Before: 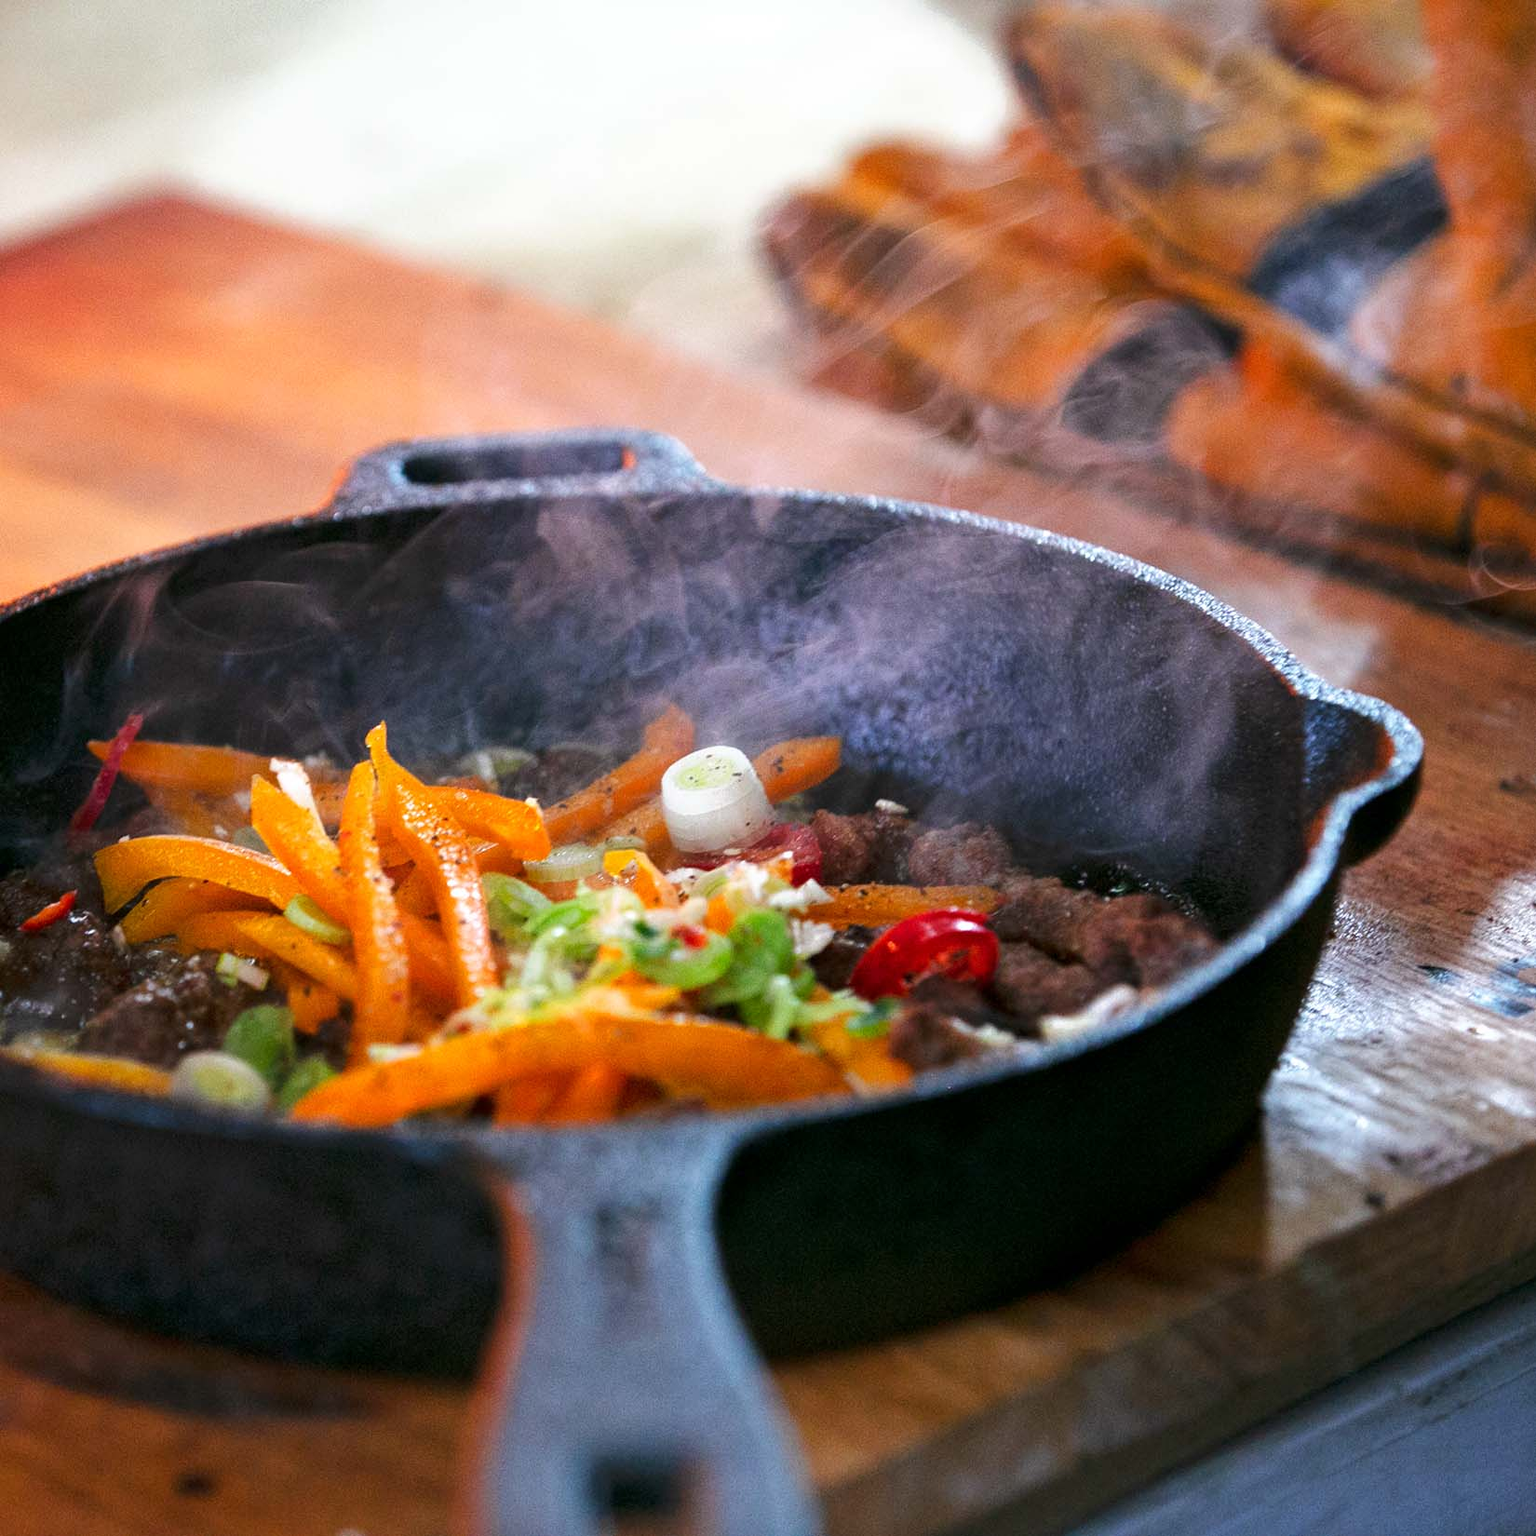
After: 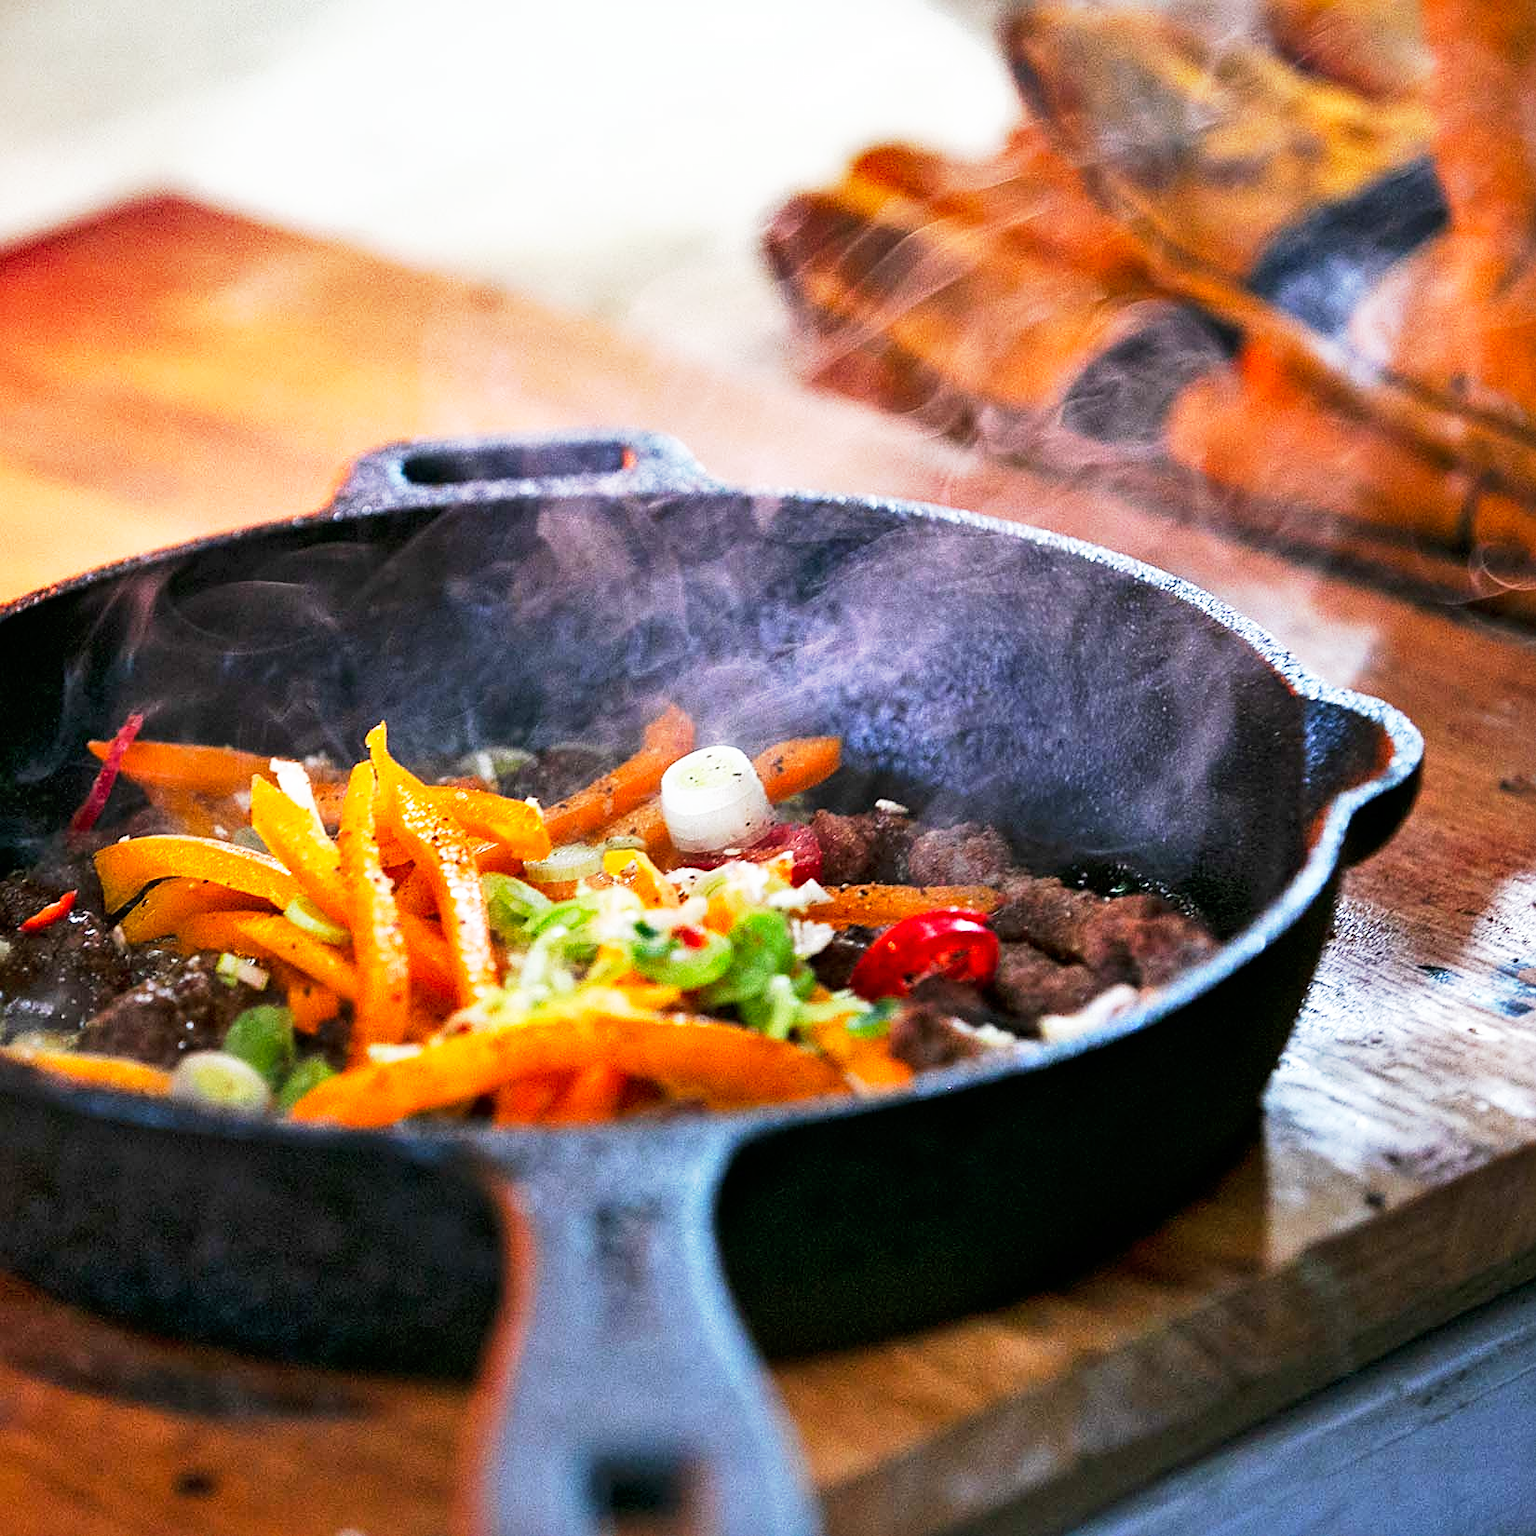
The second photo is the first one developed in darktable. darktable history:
base curve: curves: ch0 [(0, 0) (0.005, 0.002) (0.193, 0.295) (0.399, 0.664) (0.75, 0.928) (1, 1)], preserve colors none
sharpen: on, module defaults
shadows and highlights: soften with gaussian
